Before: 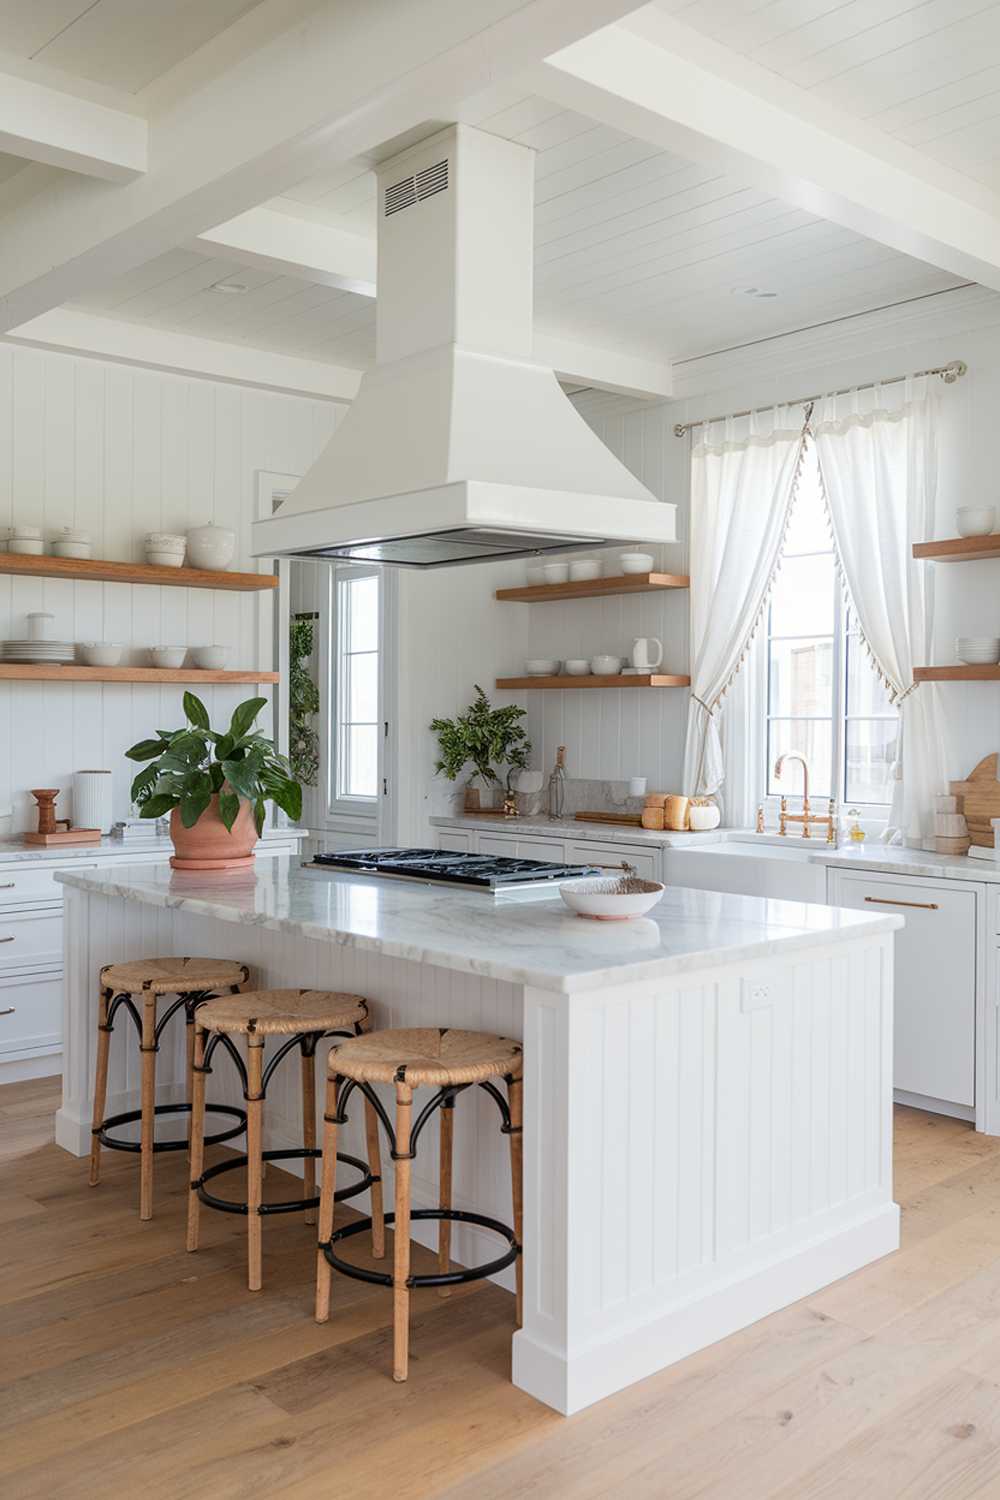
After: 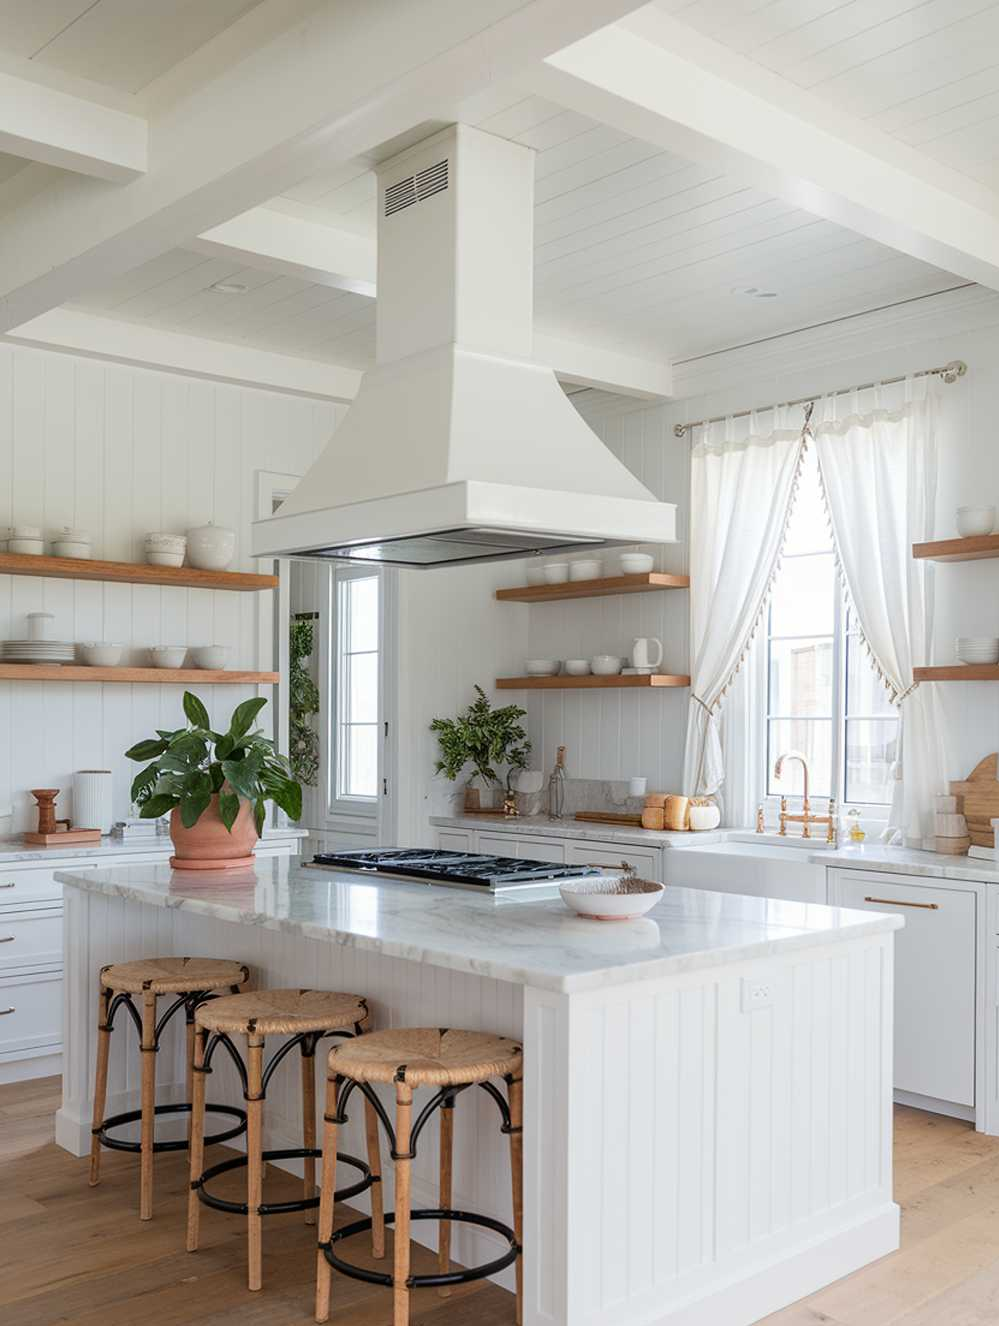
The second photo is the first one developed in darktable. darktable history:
crop and rotate: top 0%, bottom 11.555%
